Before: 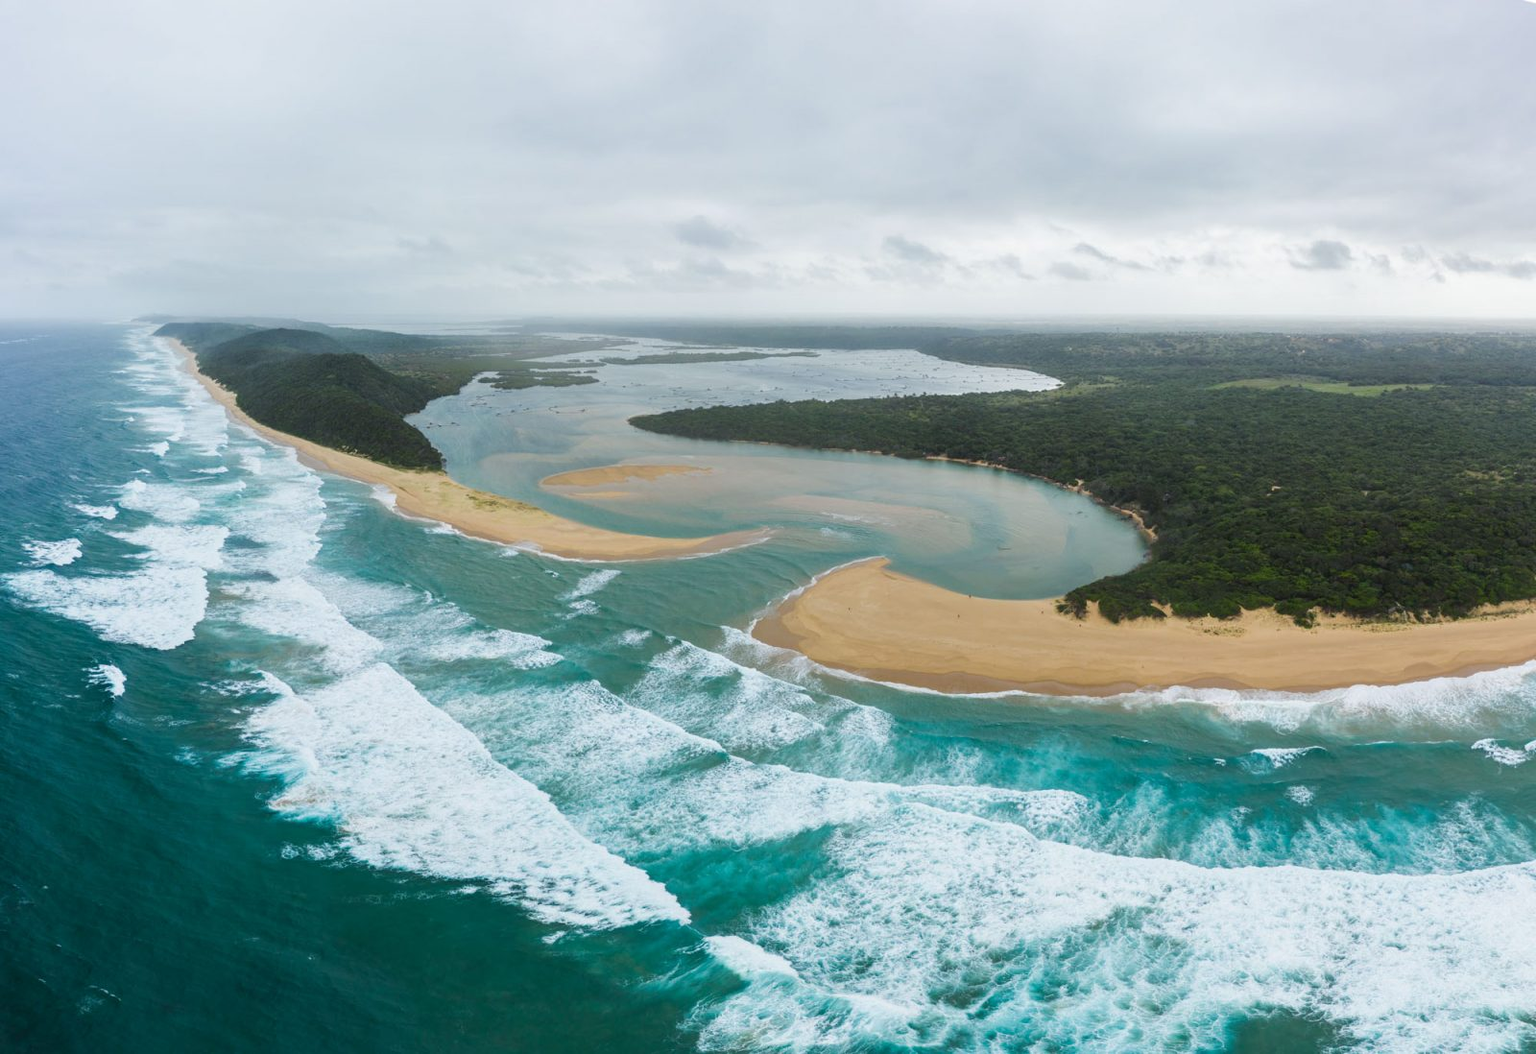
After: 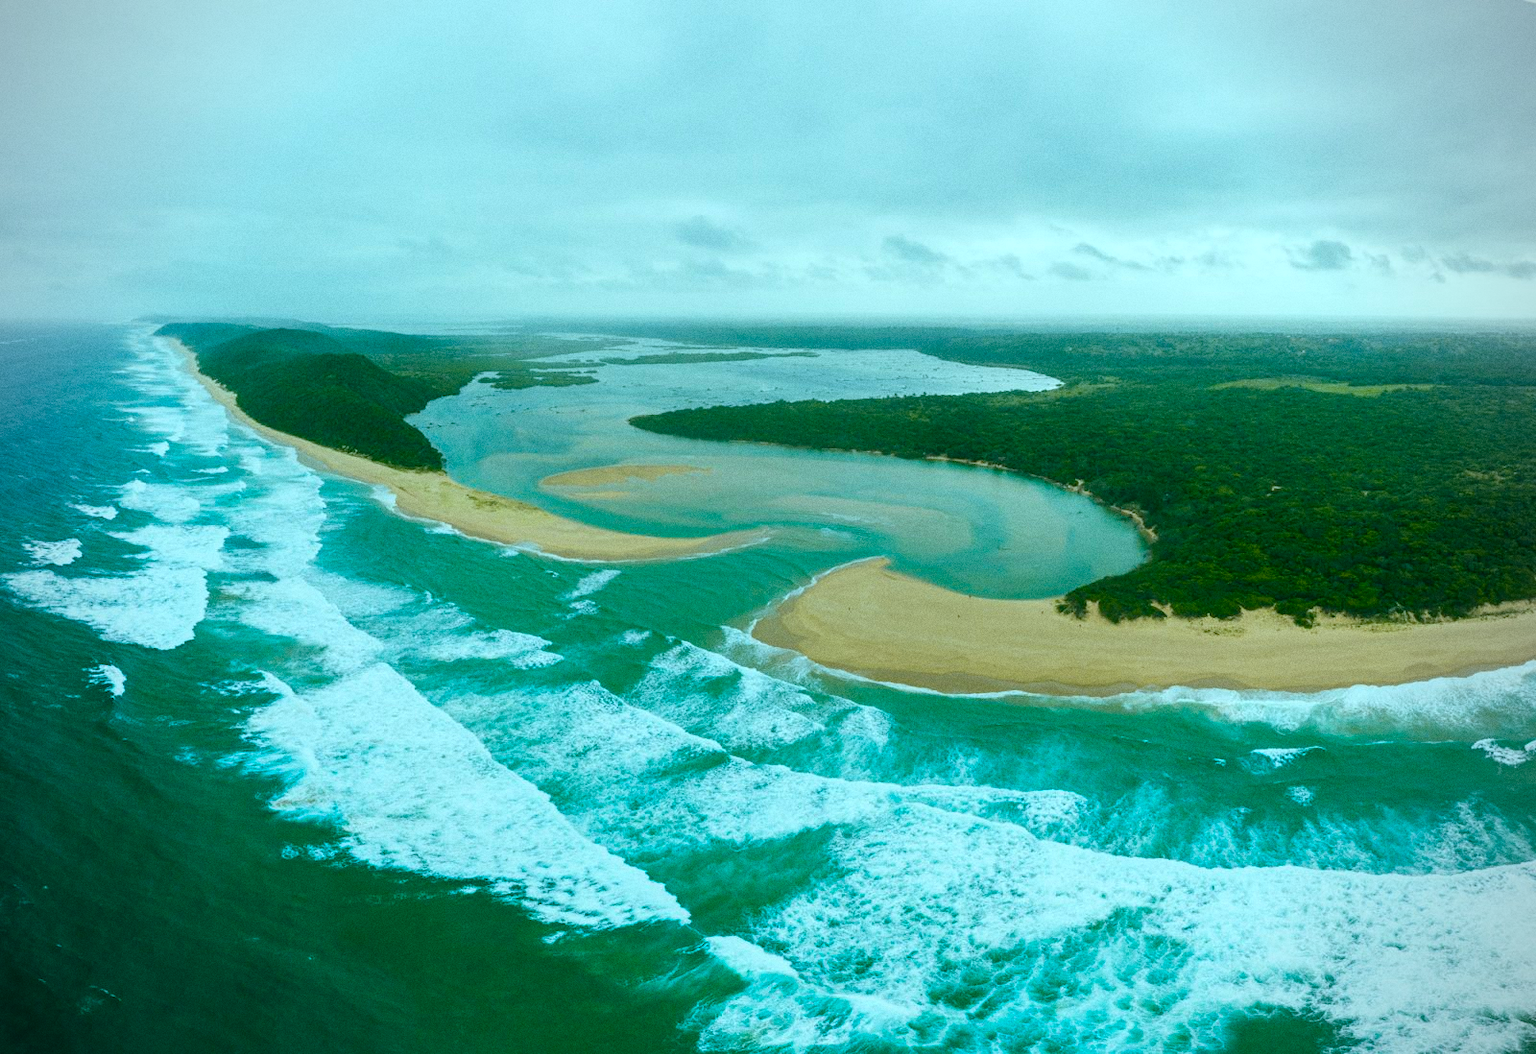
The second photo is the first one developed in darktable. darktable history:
vignetting: unbound false
color balance rgb: shadows lift › chroma 11.71%, shadows lift › hue 133.46°, power › chroma 2.15%, power › hue 166.83°, highlights gain › chroma 4%, highlights gain › hue 200.2°, perceptual saturation grading › global saturation 18.05%
grain: coarseness 0.09 ISO
color zones: curves: ch2 [(0, 0.5) (0.143, 0.5) (0.286, 0.489) (0.415, 0.421) (0.571, 0.5) (0.714, 0.5) (0.857, 0.5) (1, 0.5)]
